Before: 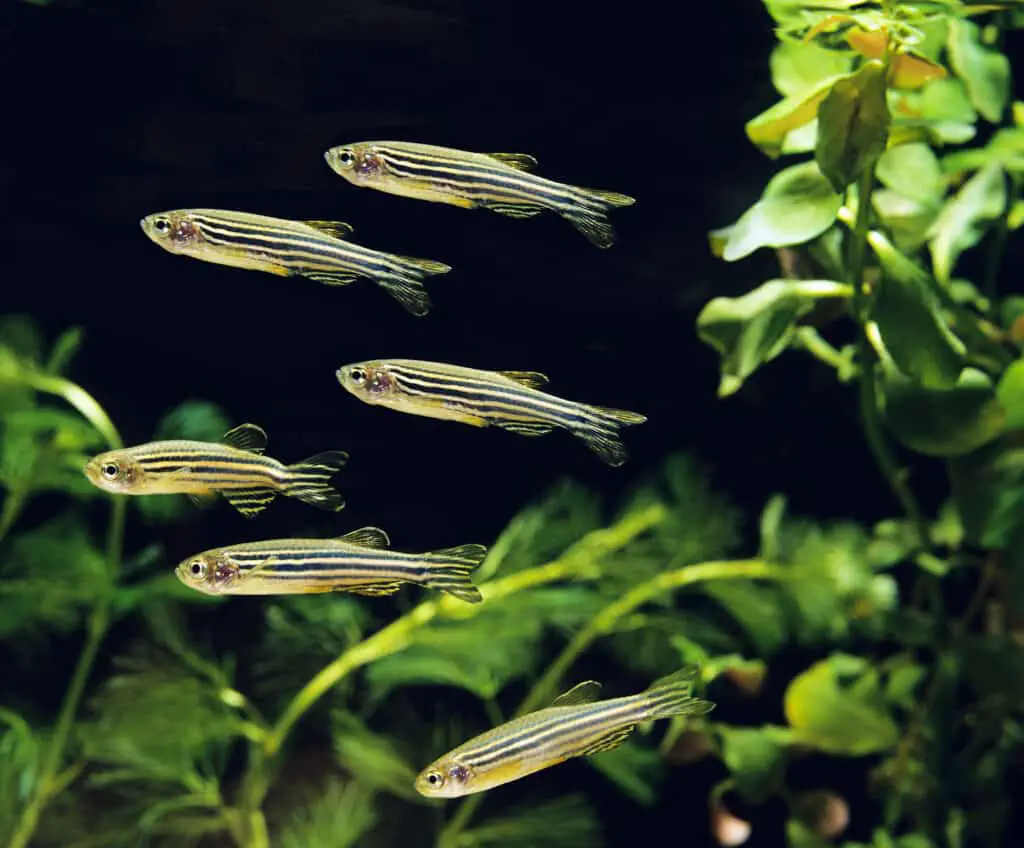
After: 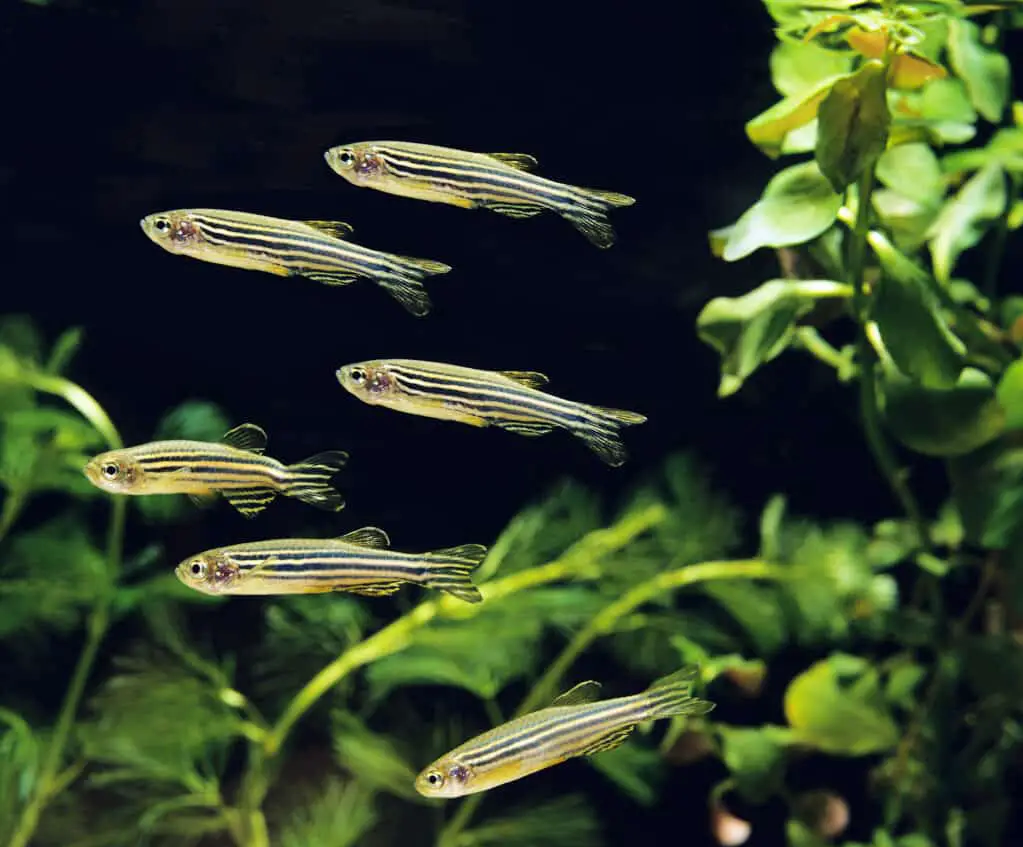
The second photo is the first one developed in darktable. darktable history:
shadows and highlights: radius 108.52, shadows 23.73, highlights -59.32, low approximation 0.01, soften with gaussian
